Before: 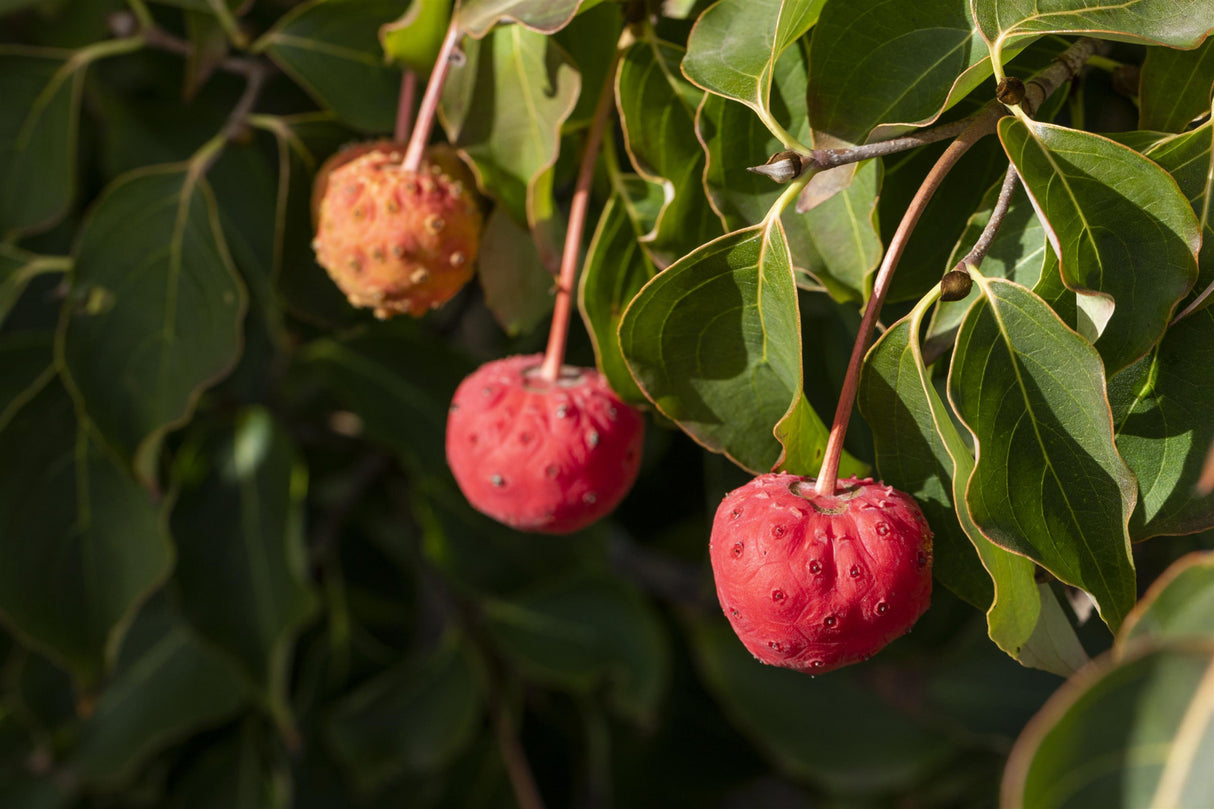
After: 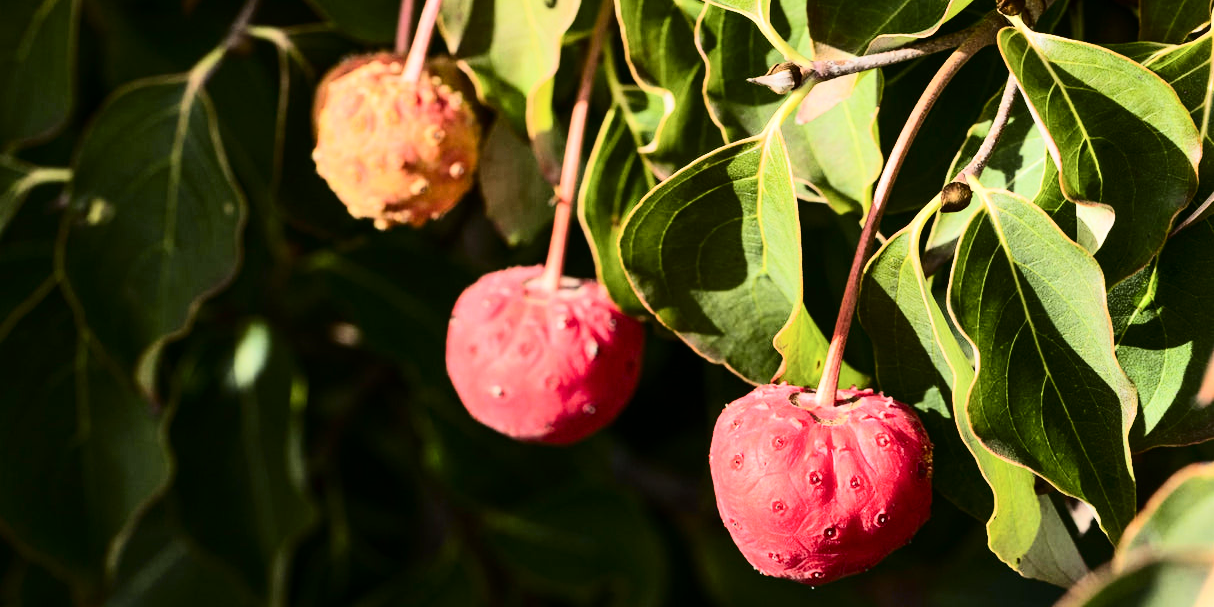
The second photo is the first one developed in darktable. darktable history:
crop: top 11.036%, bottom 13.929%
contrast brightness saturation: contrast 0.296
exposure: exposure -0.109 EV, compensate highlight preservation false
tone equalizer: -7 EV 0.15 EV, -6 EV 0.635 EV, -5 EV 1.16 EV, -4 EV 1.37 EV, -3 EV 1.15 EV, -2 EV 0.6 EV, -1 EV 0.151 EV, edges refinement/feathering 500, mask exposure compensation -1.57 EV, preserve details no
